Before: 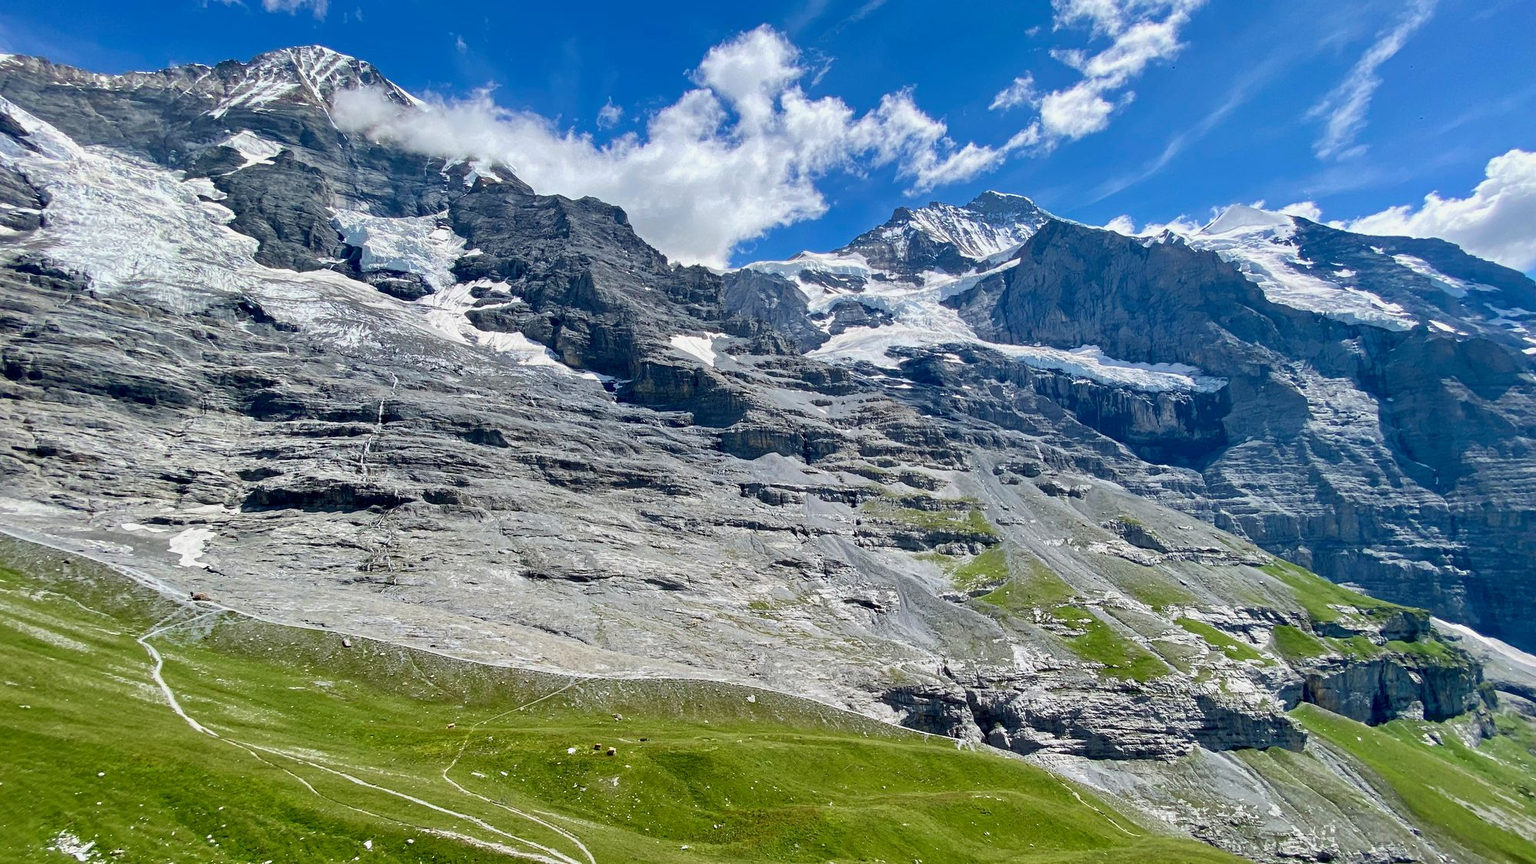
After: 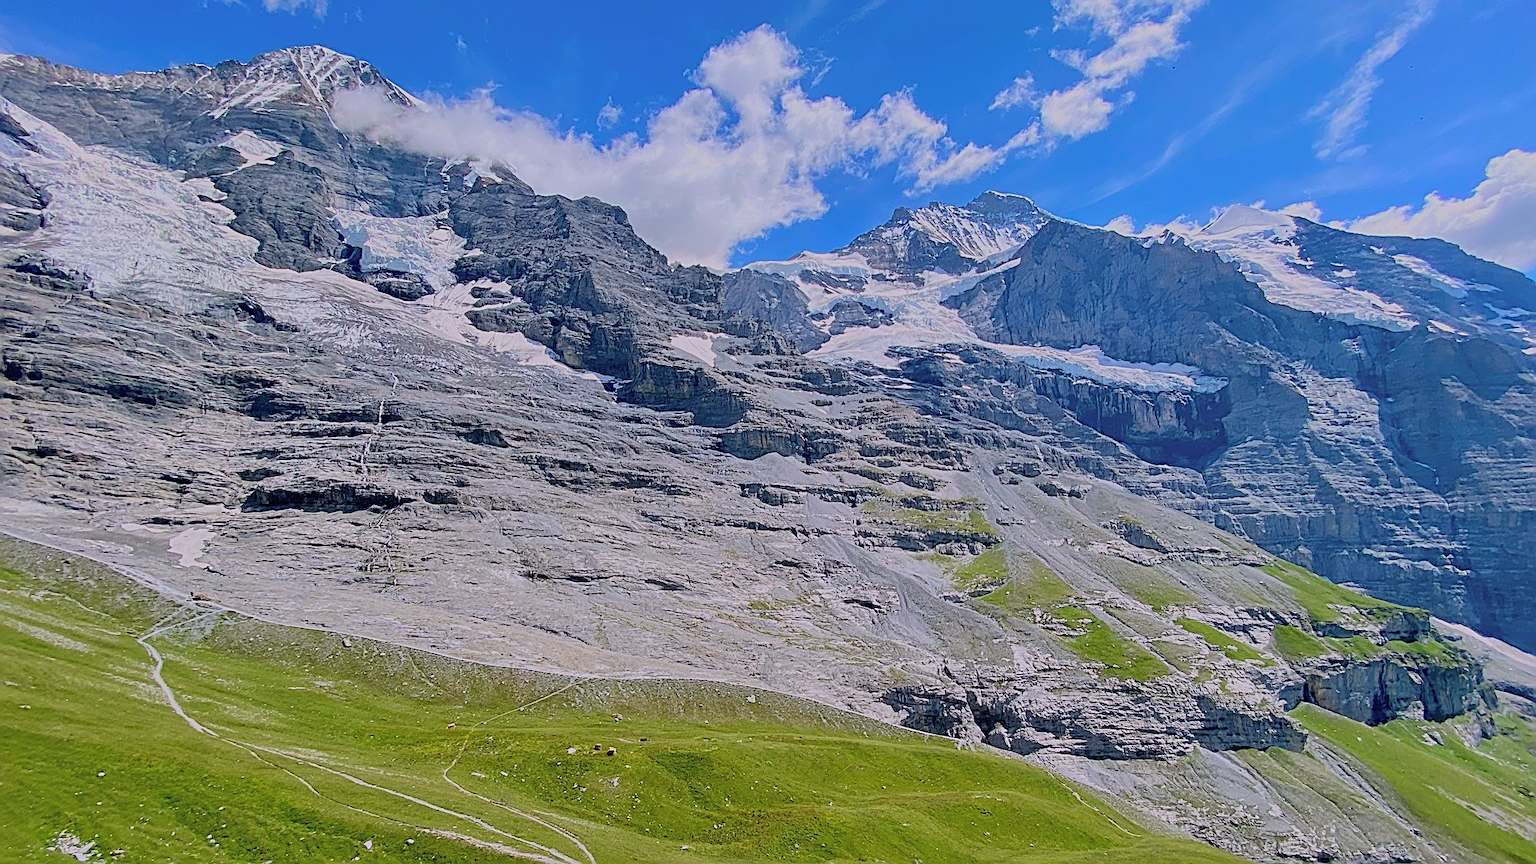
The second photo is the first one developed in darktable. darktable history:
white balance: red 1.05, blue 1.072
sharpen: amount 1
global tonemap: drago (0.7, 100)
